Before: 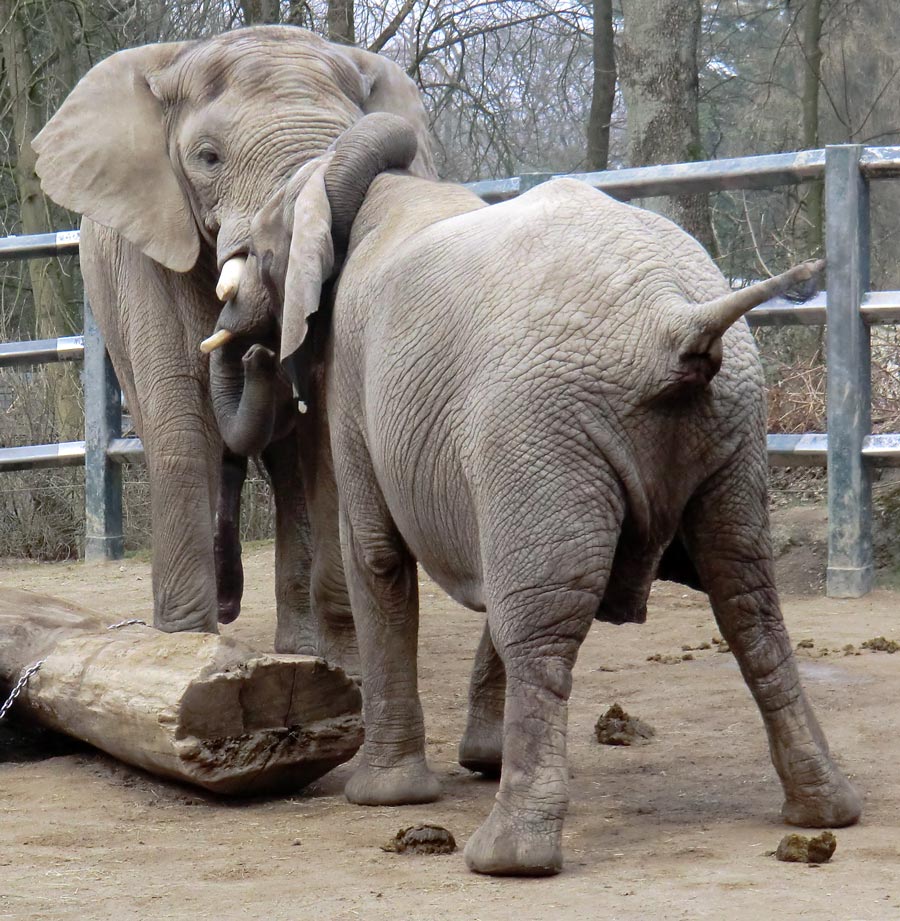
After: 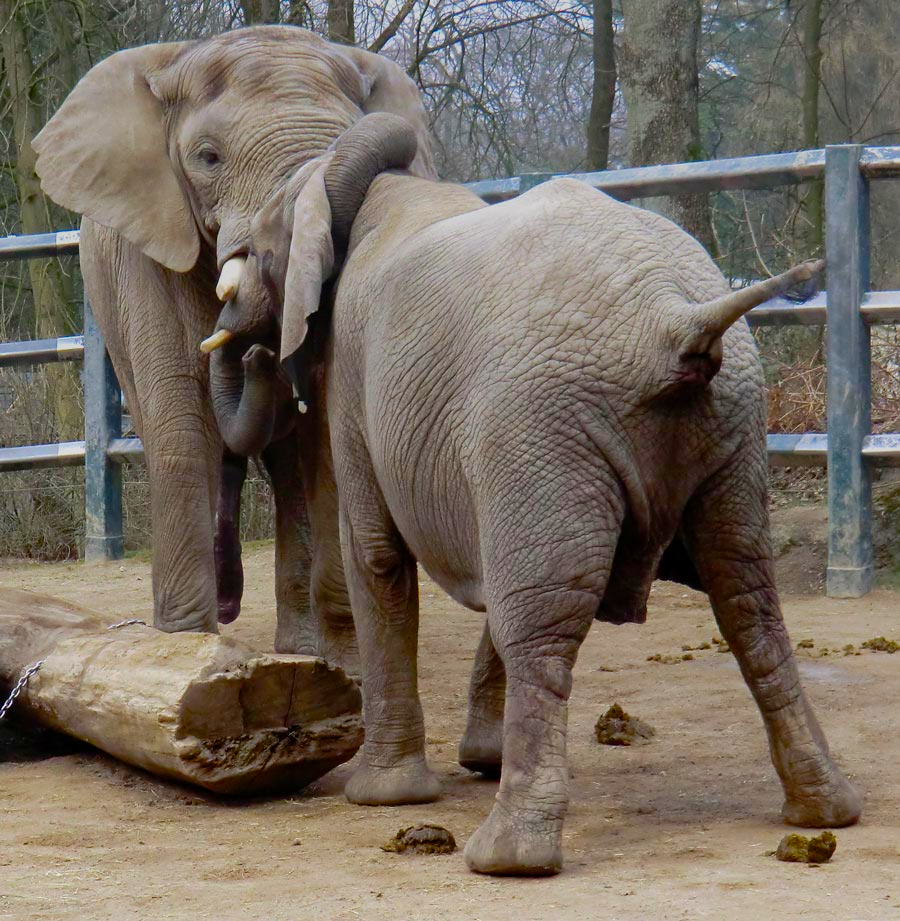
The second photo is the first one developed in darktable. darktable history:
color balance rgb: linear chroma grading › global chroma 18.9%, perceptual saturation grading › global saturation 20%, perceptual saturation grading › highlights -25%, perceptual saturation grading › shadows 50%, global vibrance 18.93%
graduated density: rotation 5.63°, offset 76.9
